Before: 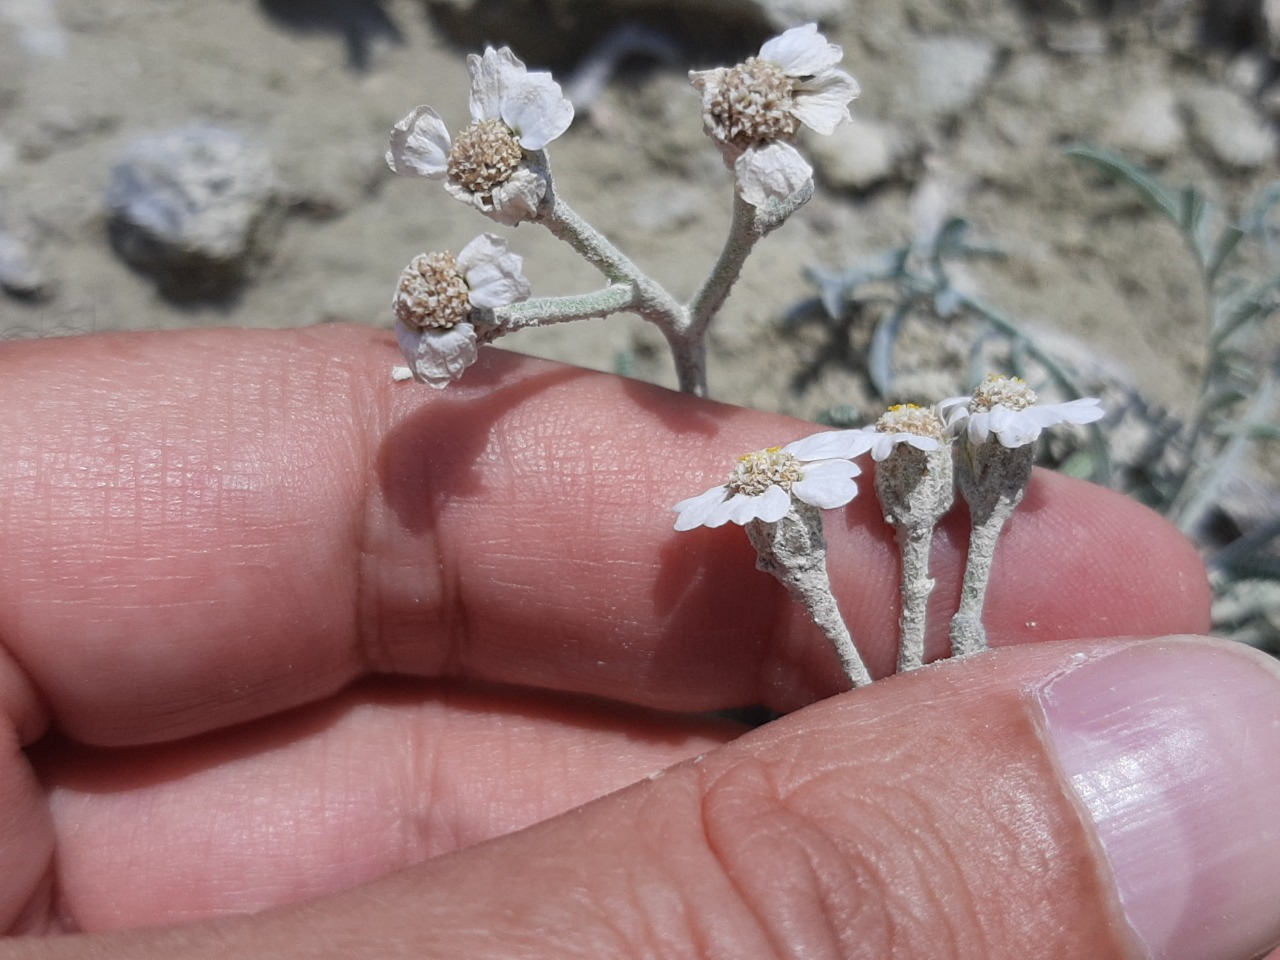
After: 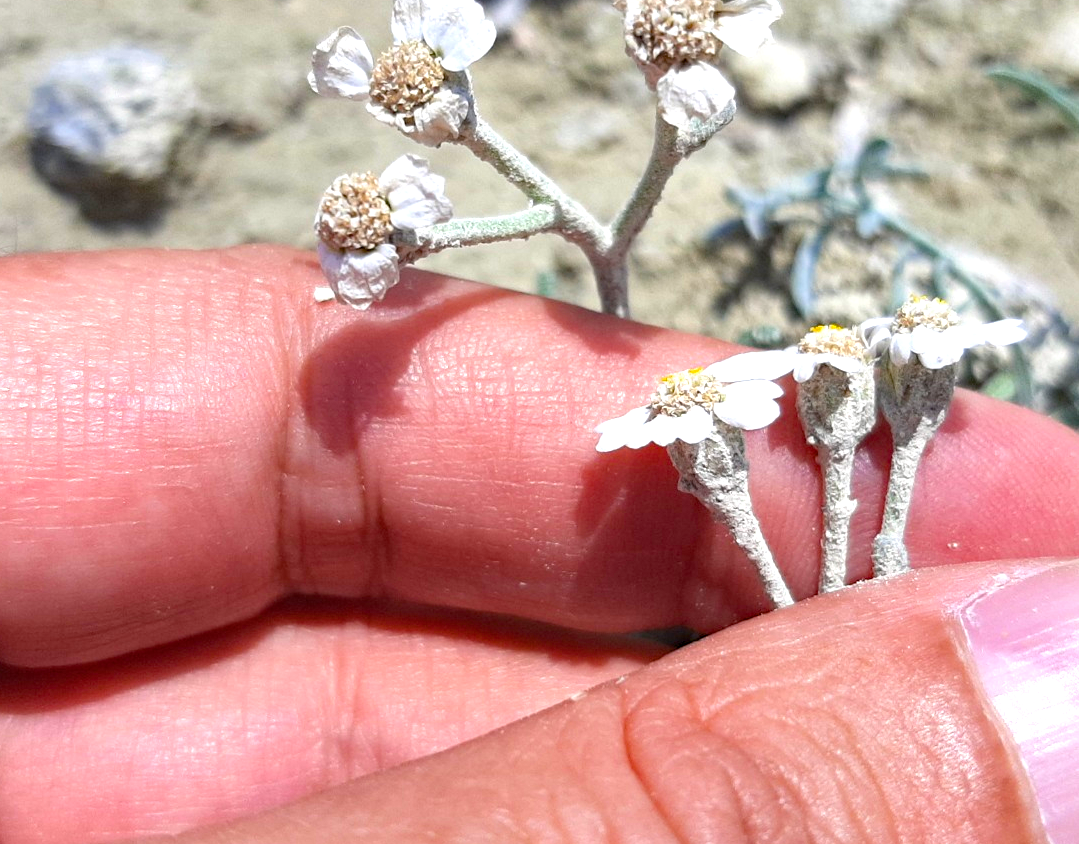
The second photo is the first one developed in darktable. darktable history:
crop: left 6.17%, top 8.243%, right 9.524%, bottom 3.804%
haze removal: compatibility mode true, adaptive false
exposure: exposure 0.945 EV, compensate highlight preservation false
color balance rgb: perceptual saturation grading › global saturation 29.562%
